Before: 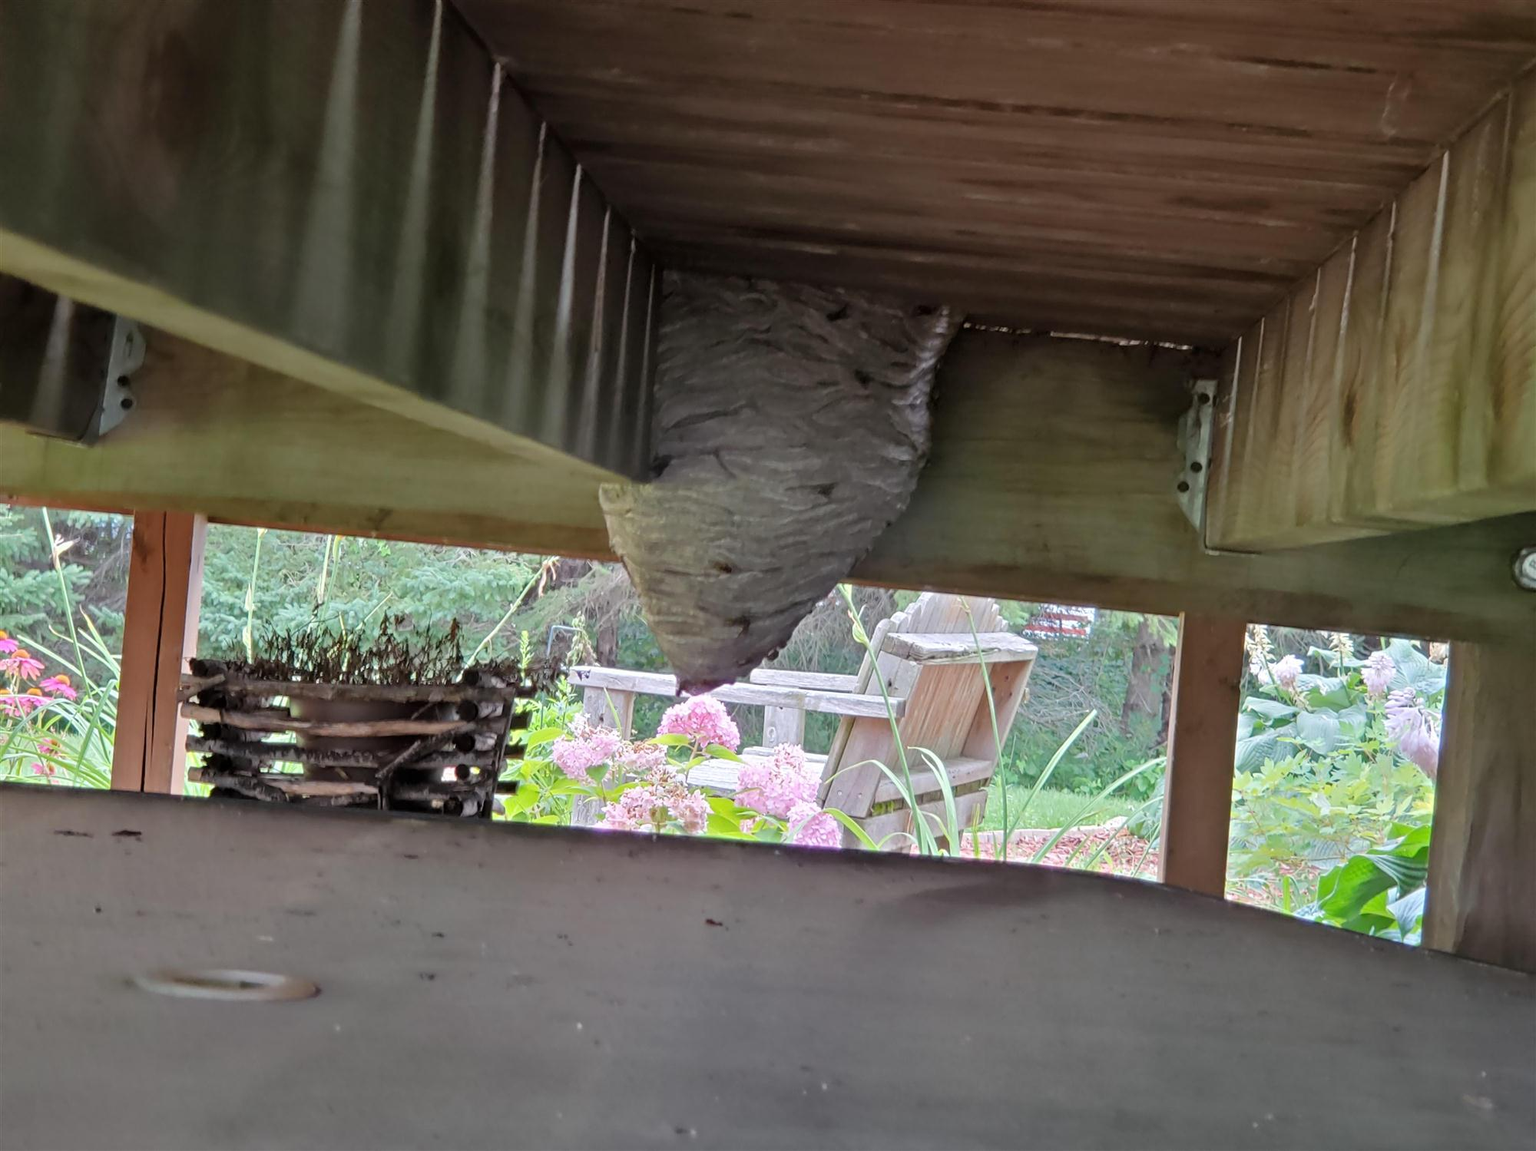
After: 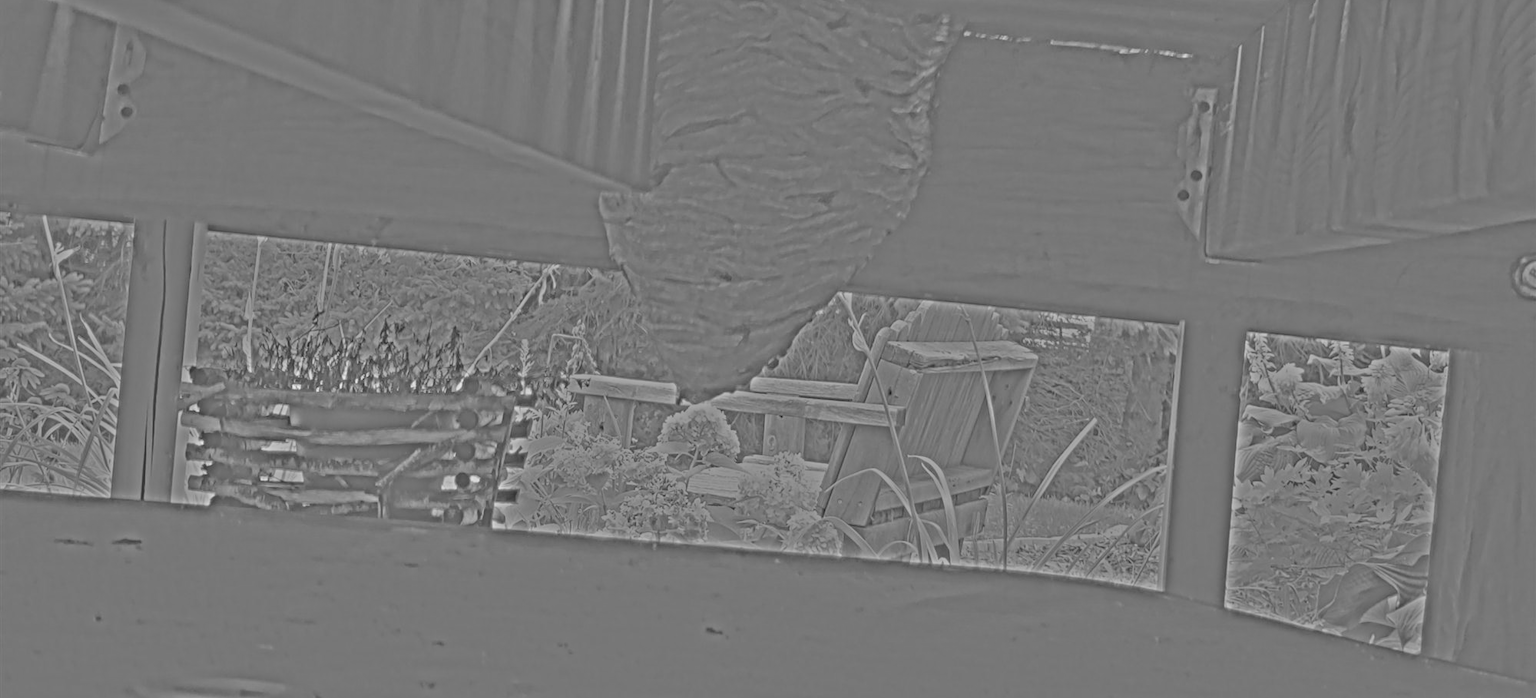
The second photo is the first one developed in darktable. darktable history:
crop and rotate: top 25.357%, bottom 13.942%
highpass: sharpness 25.84%, contrast boost 14.94%
exposure: black level correction 0, exposure 0.7 EV, compensate exposure bias true, compensate highlight preservation false
